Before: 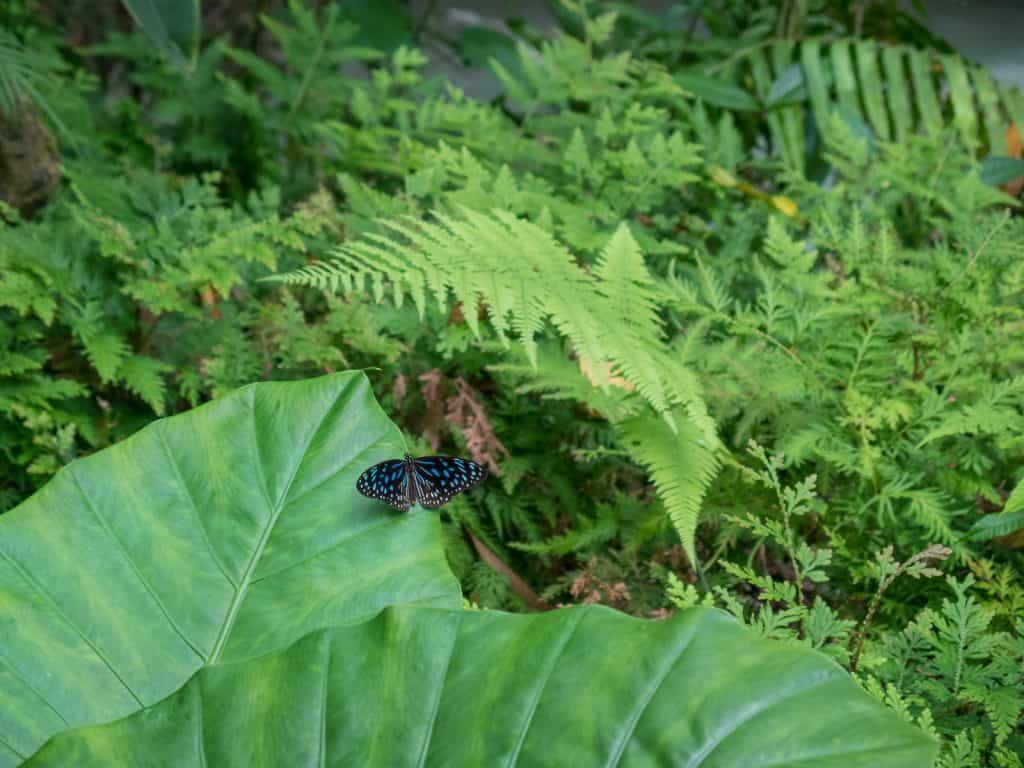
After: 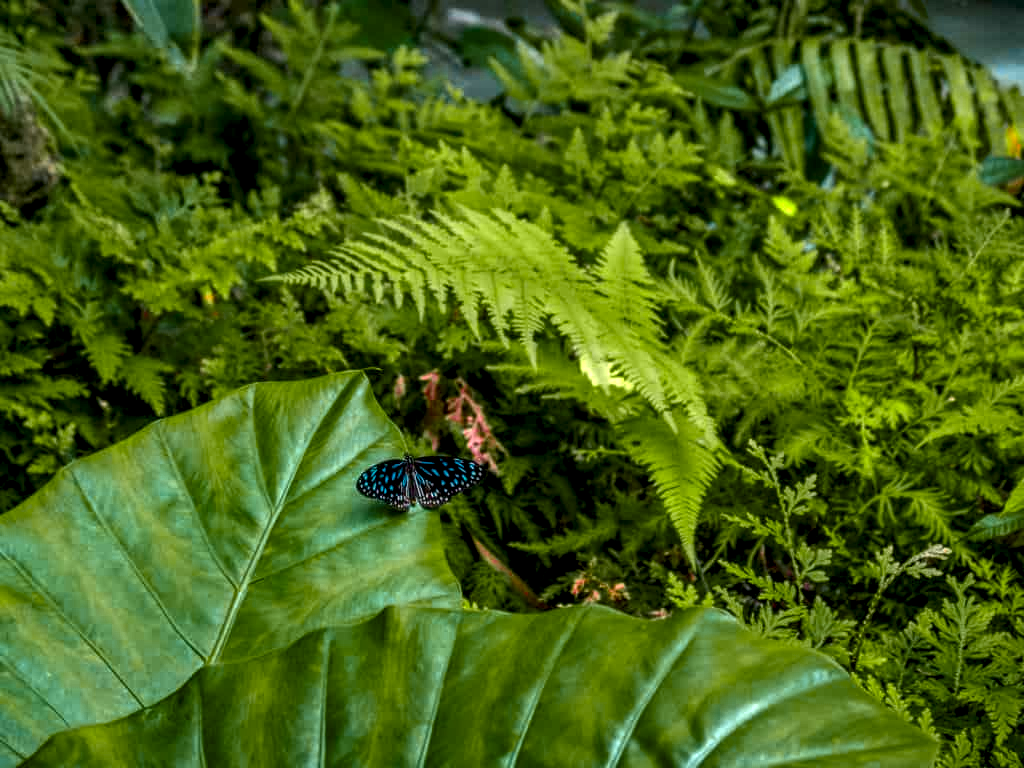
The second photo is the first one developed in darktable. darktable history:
local contrast: highlights 19%, detail 186%
shadows and highlights: shadows 60, highlights -60.23, soften with gaussian
color zones: curves: ch0 [(0, 0.533) (0.126, 0.533) (0.234, 0.533) (0.368, 0.357) (0.5, 0.5) (0.625, 0.5) (0.74, 0.637) (0.875, 0.5)]; ch1 [(0.004, 0.708) (0.129, 0.662) (0.25, 0.5) (0.375, 0.331) (0.496, 0.396) (0.625, 0.649) (0.739, 0.26) (0.875, 0.5) (1, 0.478)]; ch2 [(0, 0.409) (0.132, 0.403) (0.236, 0.558) (0.379, 0.448) (0.5, 0.5) (0.625, 0.5) (0.691, 0.39) (0.875, 0.5)]
color balance rgb: linear chroma grading › global chroma 9%, perceptual saturation grading › global saturation 36%, perceptual saturation grading › shadows 35%, perceptual brilliance grading › global brilliance 15%, perceptual brilliance grading › shadows -35%, global vibrance 15%
